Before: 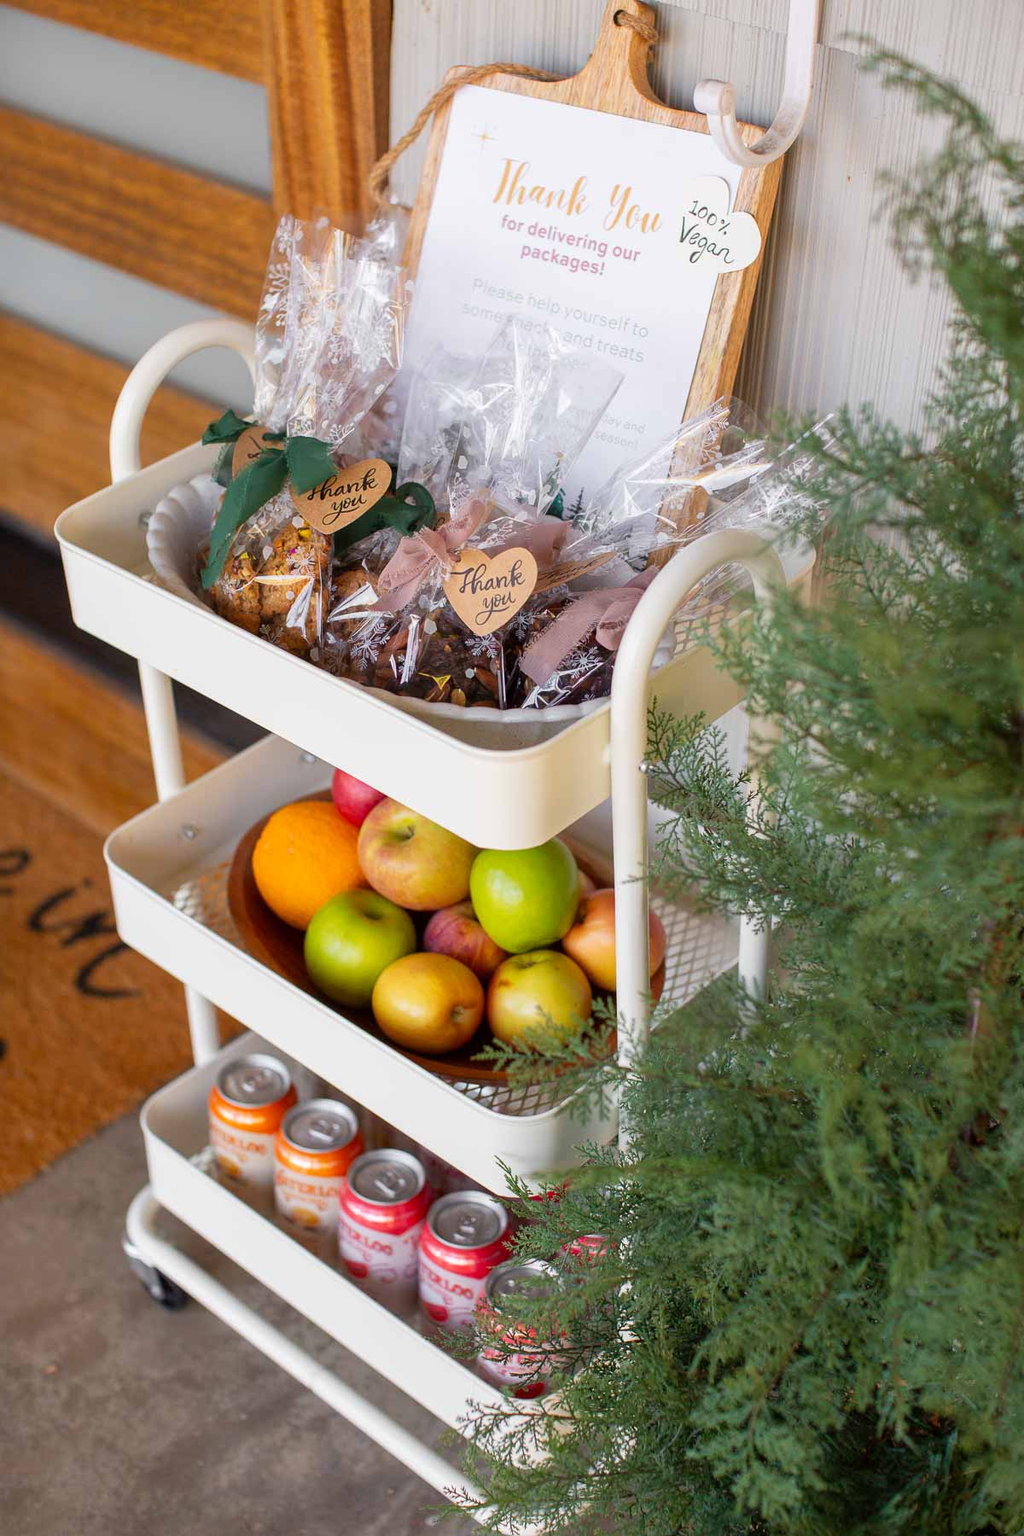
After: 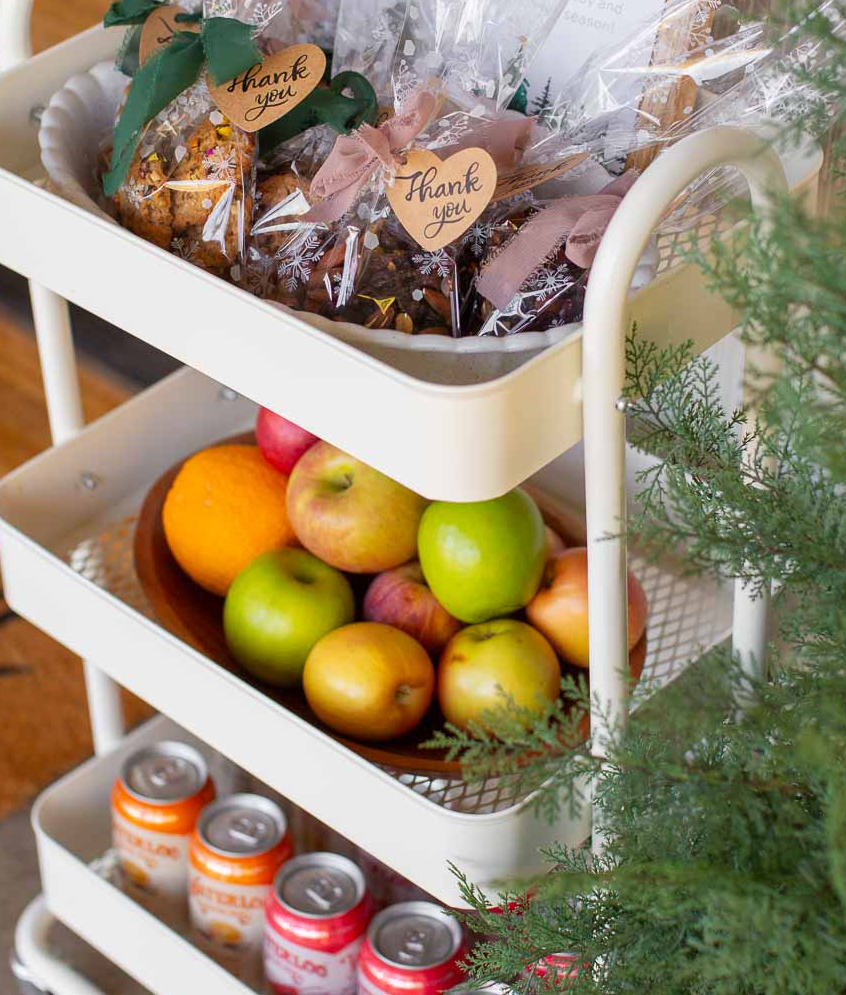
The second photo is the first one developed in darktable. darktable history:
crop: left 11.127%, top 27.477%, right 18.301%, bottom 17.211%
